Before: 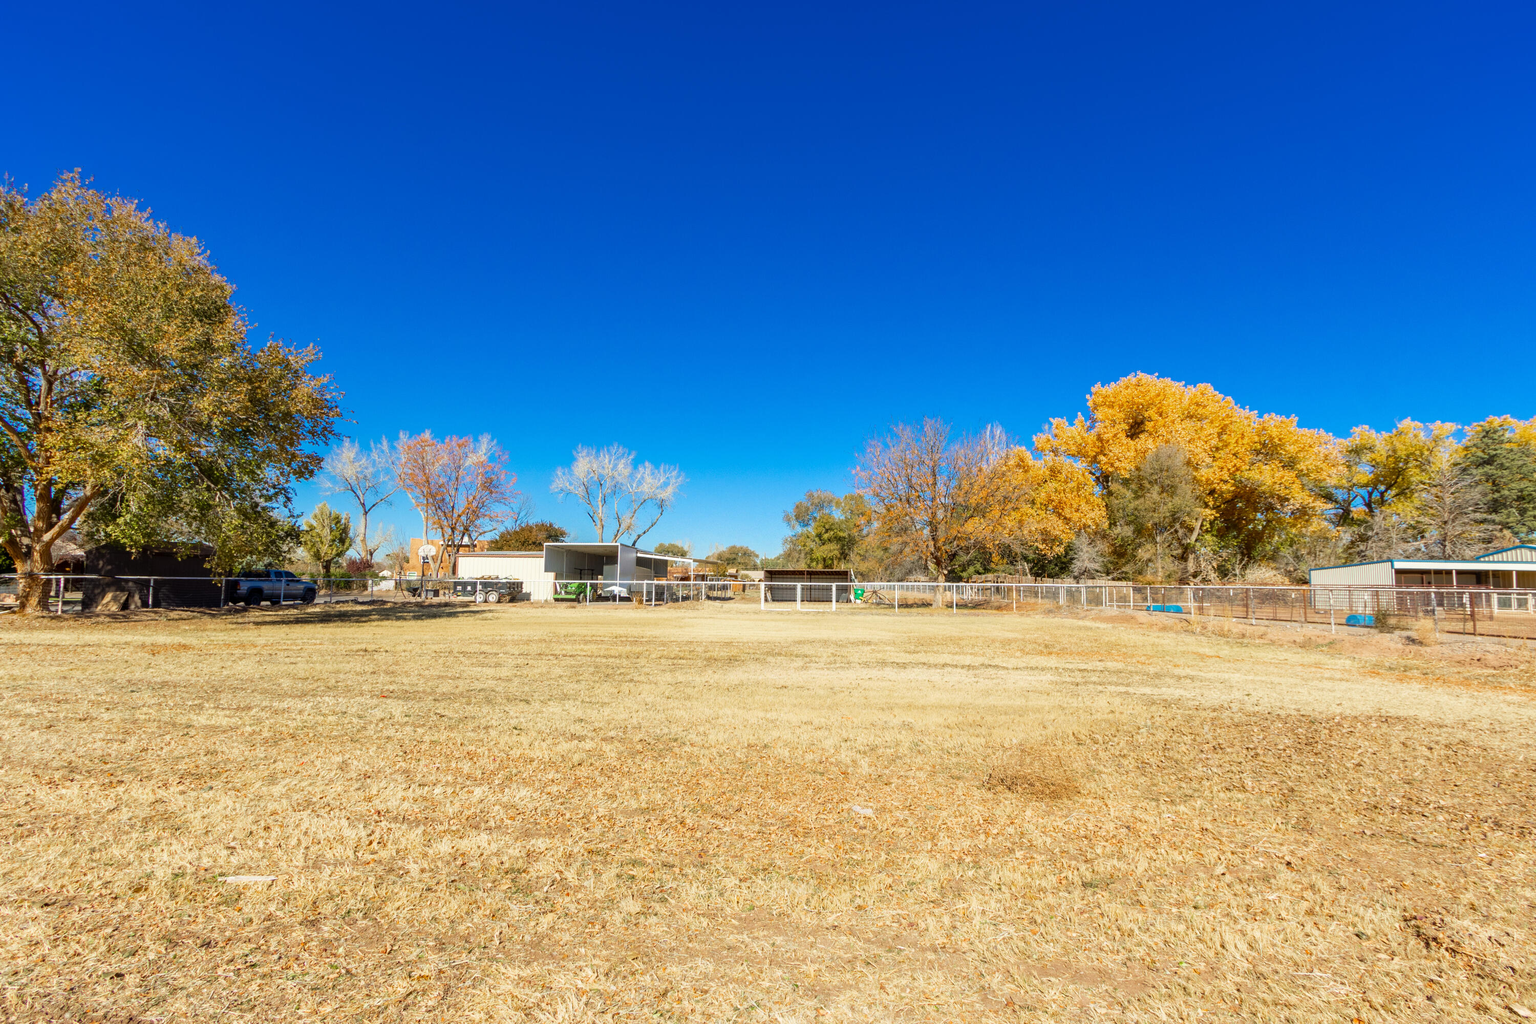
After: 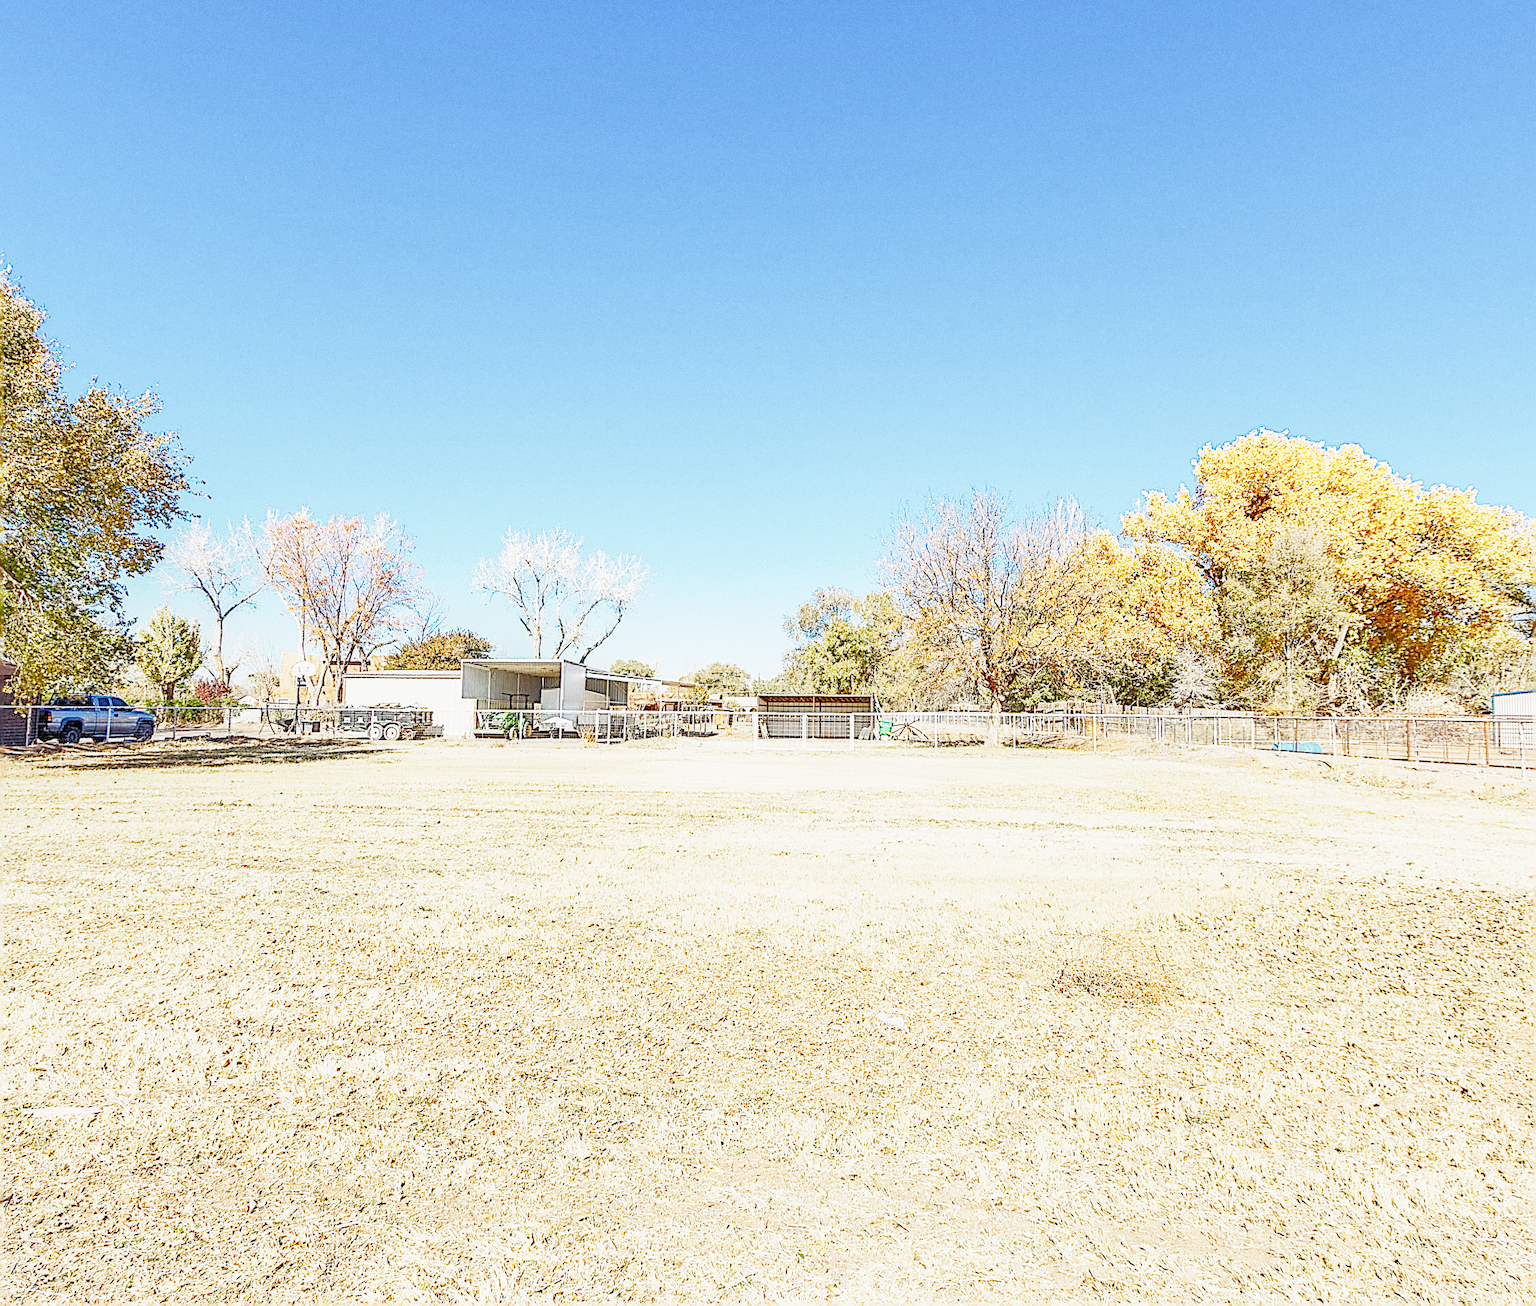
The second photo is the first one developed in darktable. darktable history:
sigmoid: skew -0.2, preserve hue 0%, red attenuation 0.1, red rotation 0.035, green attenuation 0.1, green rotation -0.017, blue attenuation 0.15, blue rotation -0.052, base primaries Rec2020
grain: coarseness 0.09 ISO
local contrast: on, module defaults
exposure: black level correction 0, exposure 2.138 EV, compensate exposure bias true, compensate highlight preservation false
sharpen: amount 2
tone equalizer: -8 EV 2 EV, -7 EV 2 EV, -6 EV 2 EV, -5 EV 2 EV, -4 EV 2 EV, -3 EV 1.5 EV, -2 EV 1 EV, -1 EV 0.5 EV
crop and rotate: left 13.15%, top 5.251%, right 12.609%
